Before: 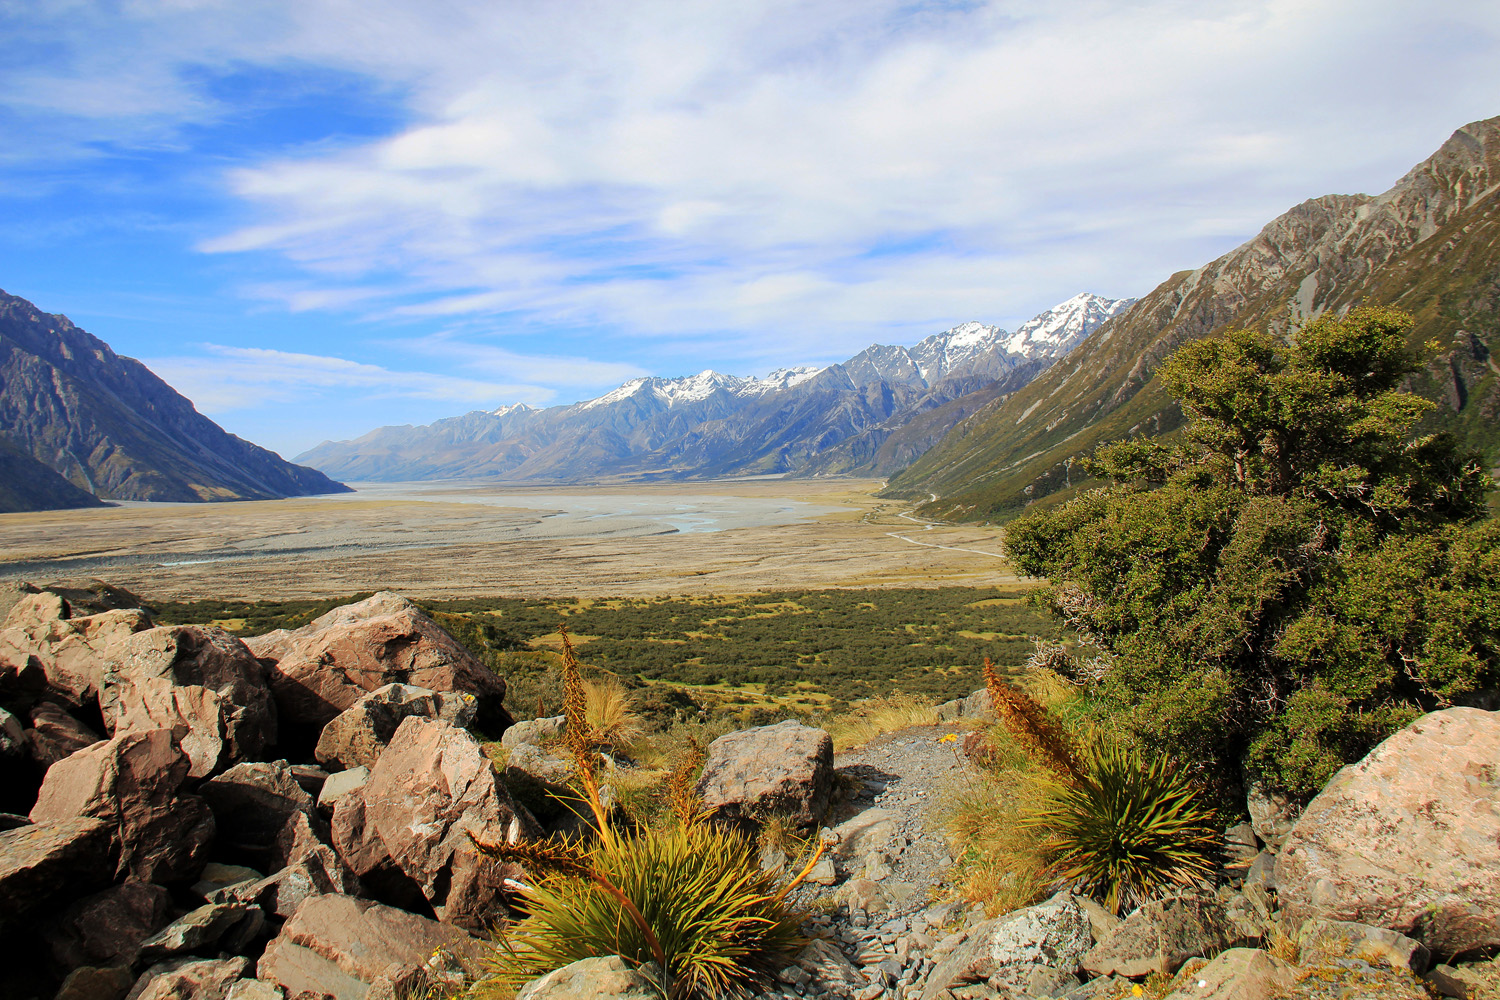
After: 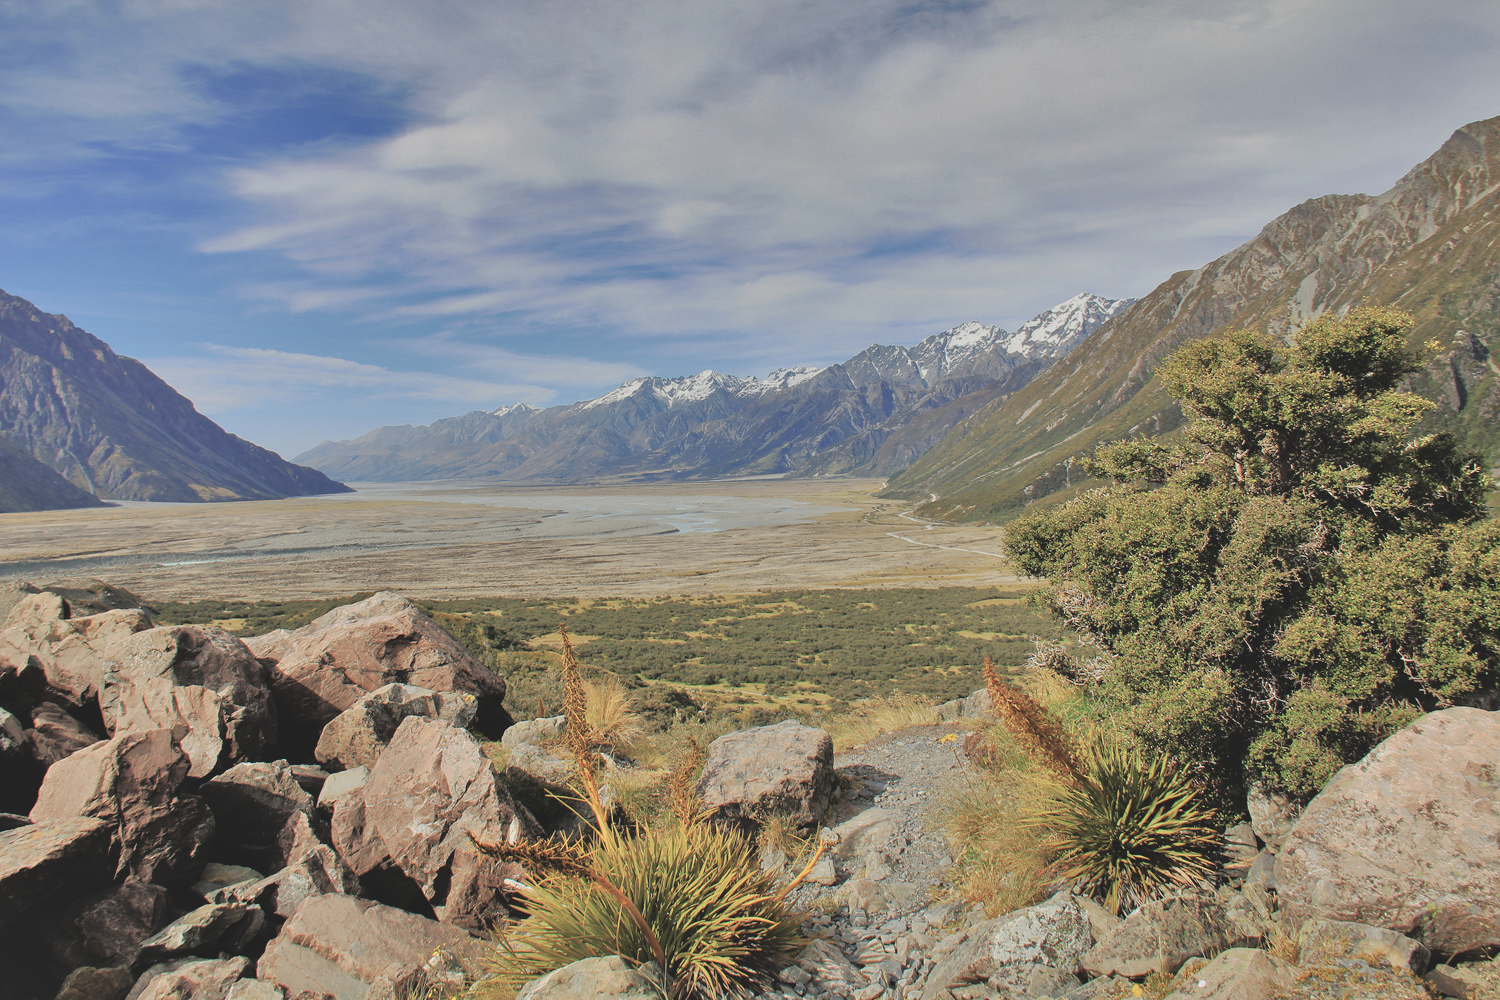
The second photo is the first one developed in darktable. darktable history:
contrast brightness saturation: contrast -0.26, saturation -0.43
shadows and highlights: radius 108.52, shadows 44.07, highlights -67.8, low approximation 0.01, soften with gaussian
tone equalizer: -7 EV 0.15 EV, -6 EV 0.6 EV, -5 EV 1.15 EV, -4 EV 1.33 EV, -3 EV 1.15 EV, -2 EV 0.6 EV, -1 EV 0.15 EV, mask exposure compensation -0.5 EV
